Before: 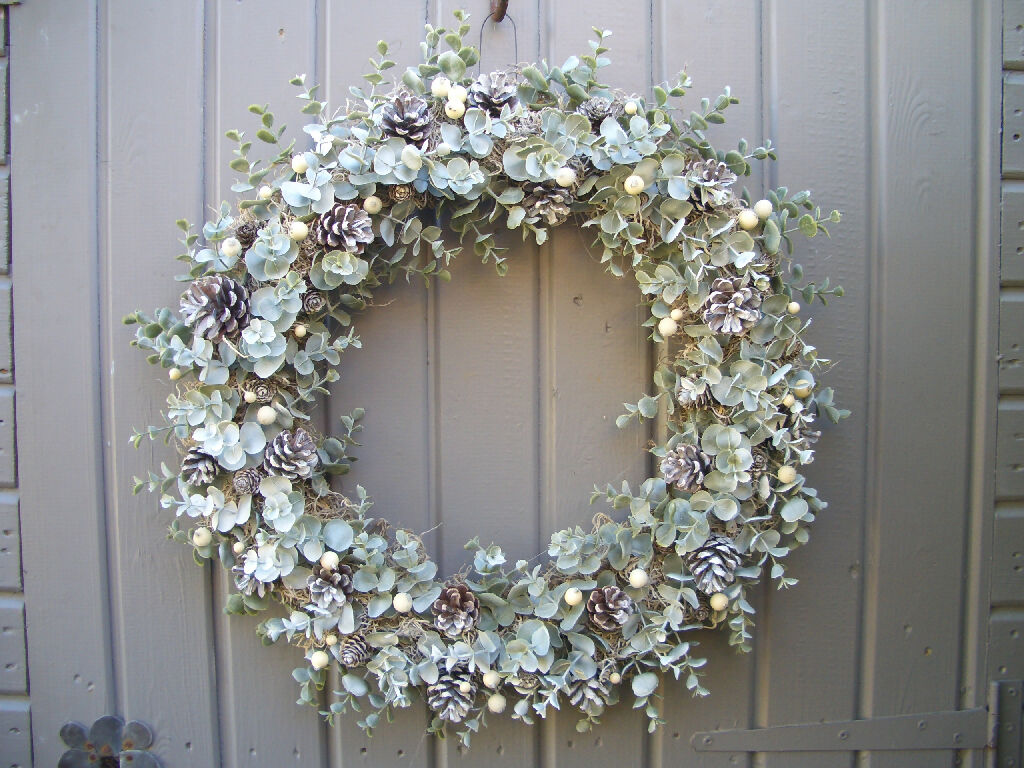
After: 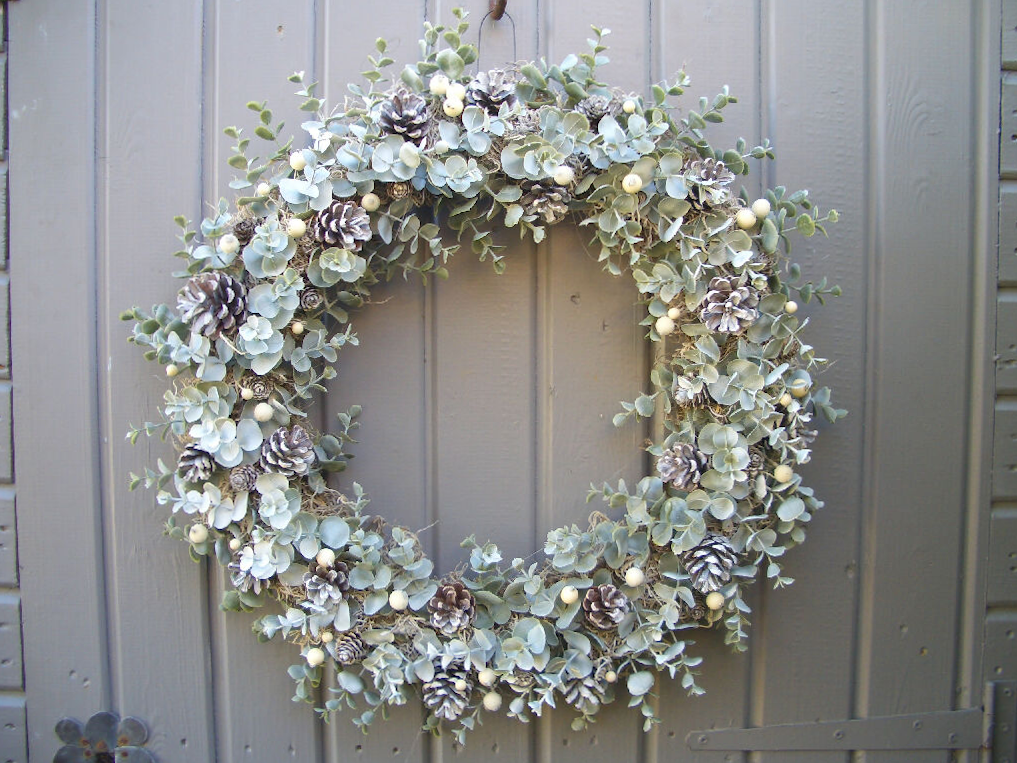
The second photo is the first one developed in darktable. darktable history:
crop and rotate: angle -0.276°
